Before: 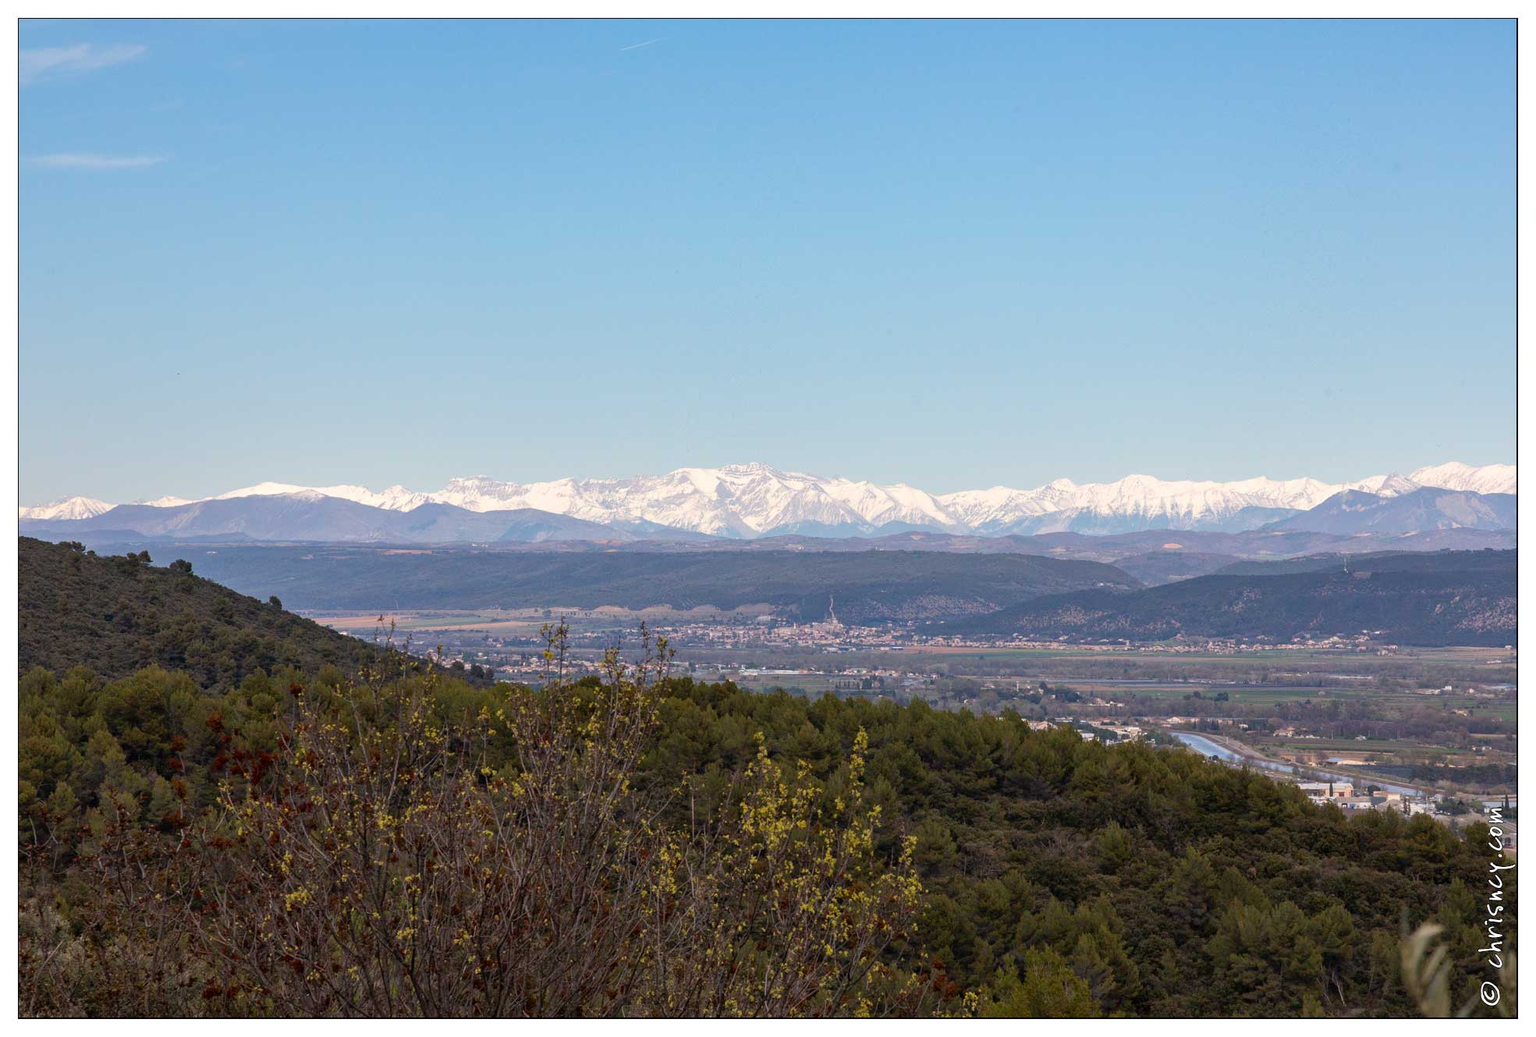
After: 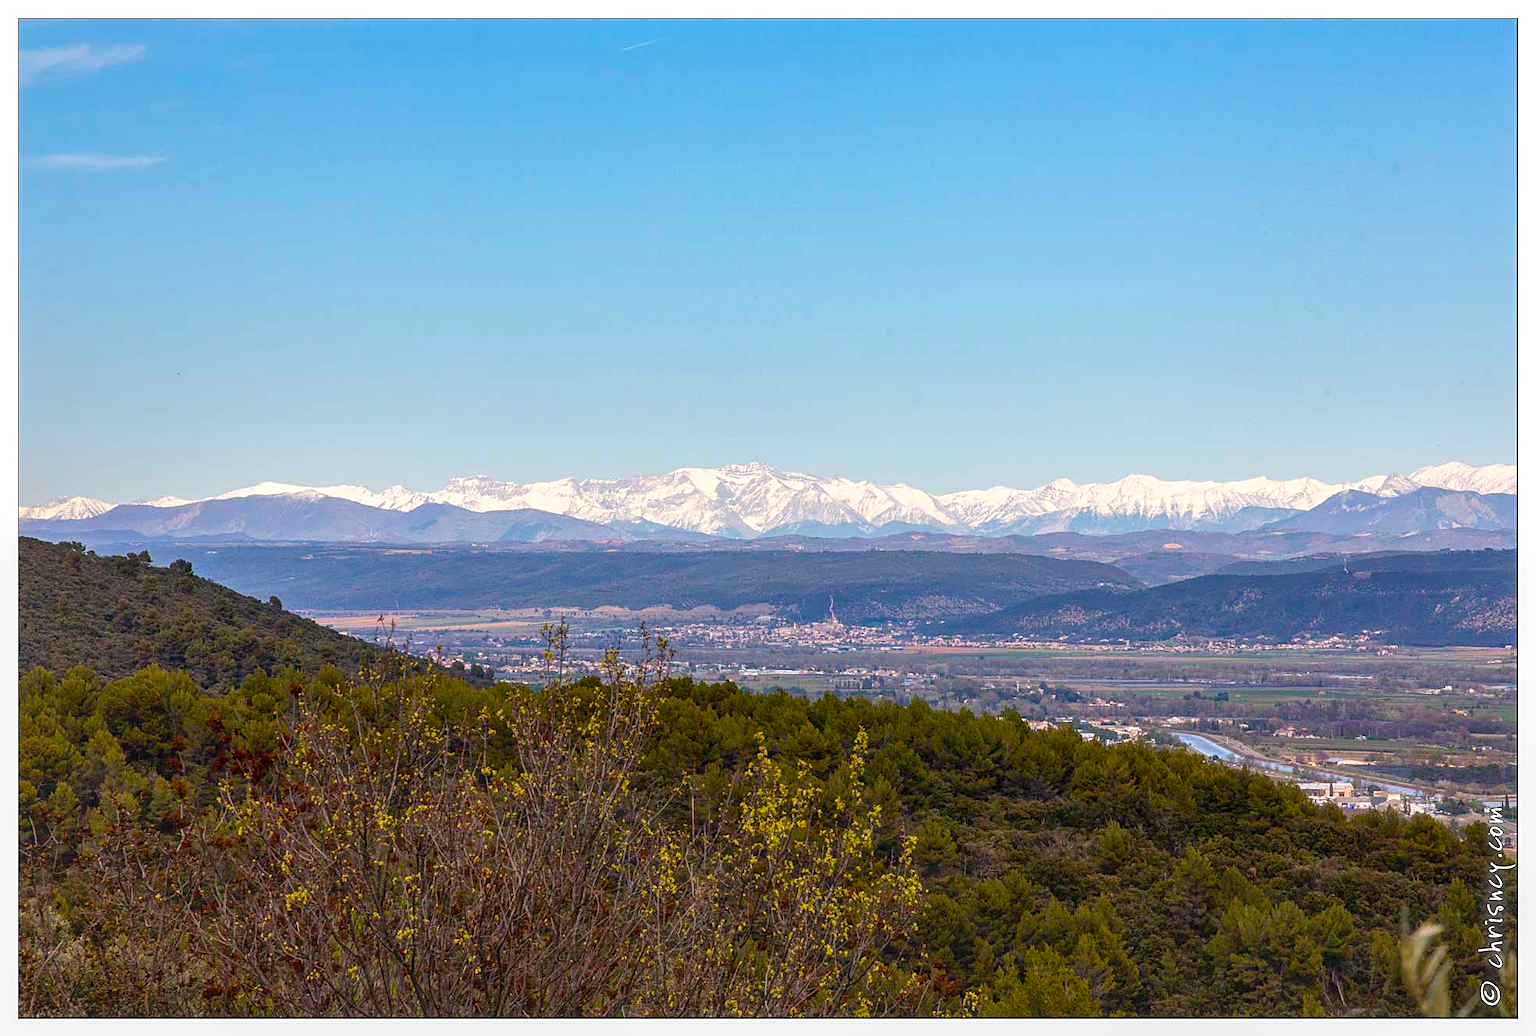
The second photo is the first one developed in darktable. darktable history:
color balance rgb: perceptual saturation grading › global saturation 20%, perceptual saturation grading › highlights -25%, perceptual saturation grading › shadows 25%, global vibrance 50%
haze removal: strength -0.1, adaptive false
sharpen: on, module defaults
local contrast: on, module defaults
